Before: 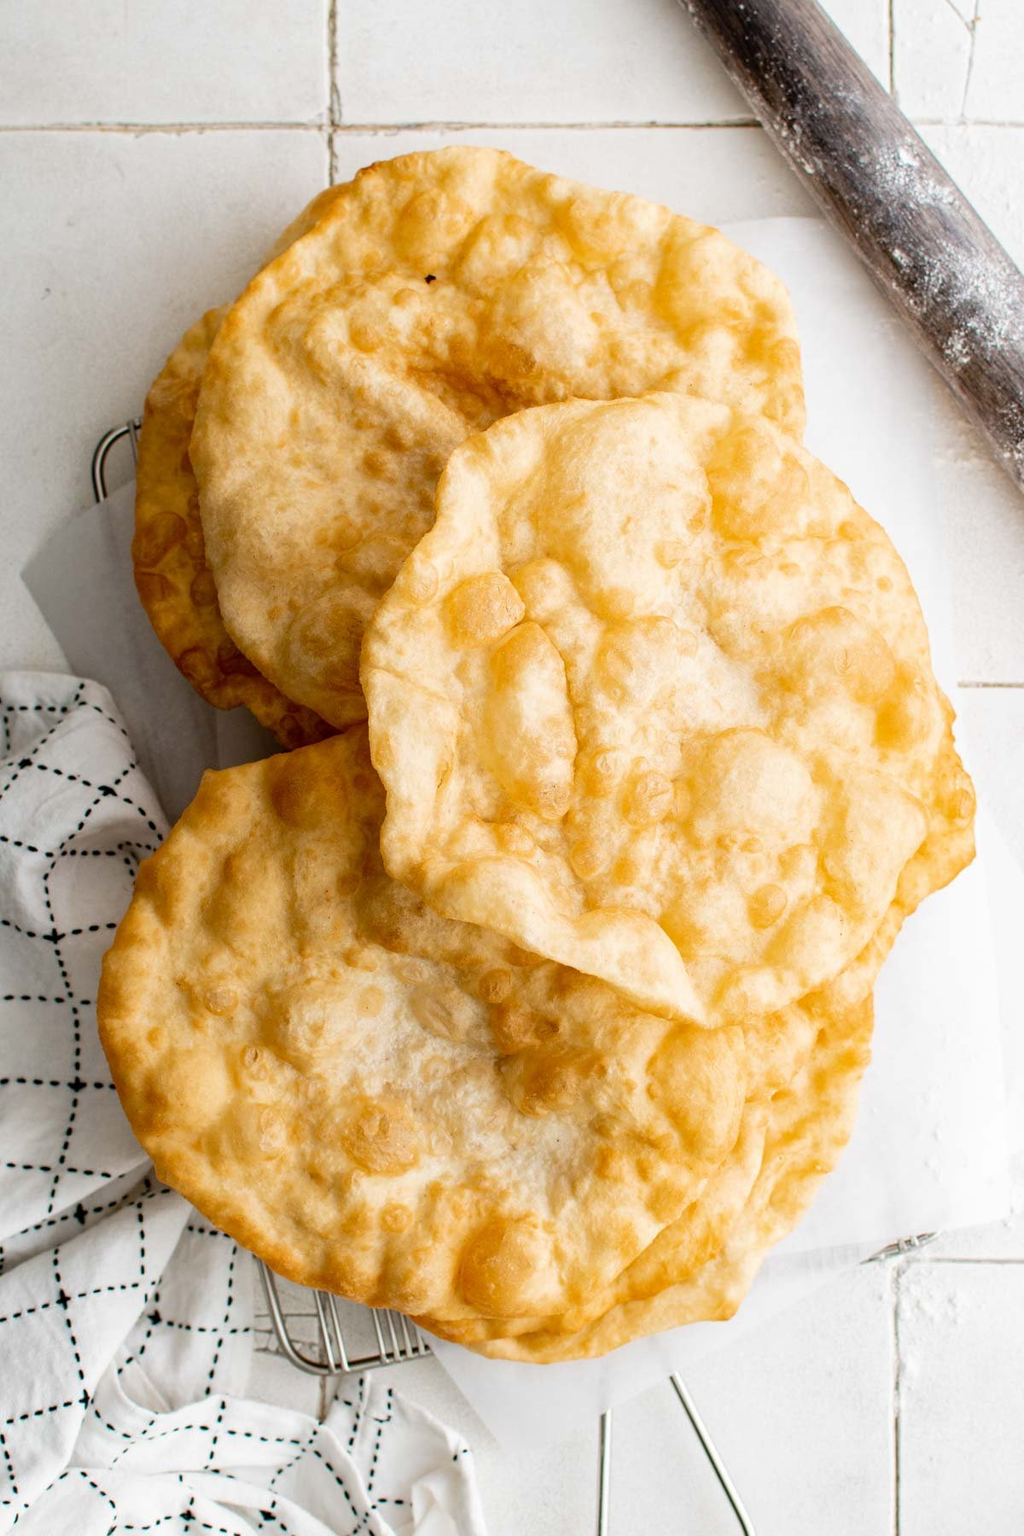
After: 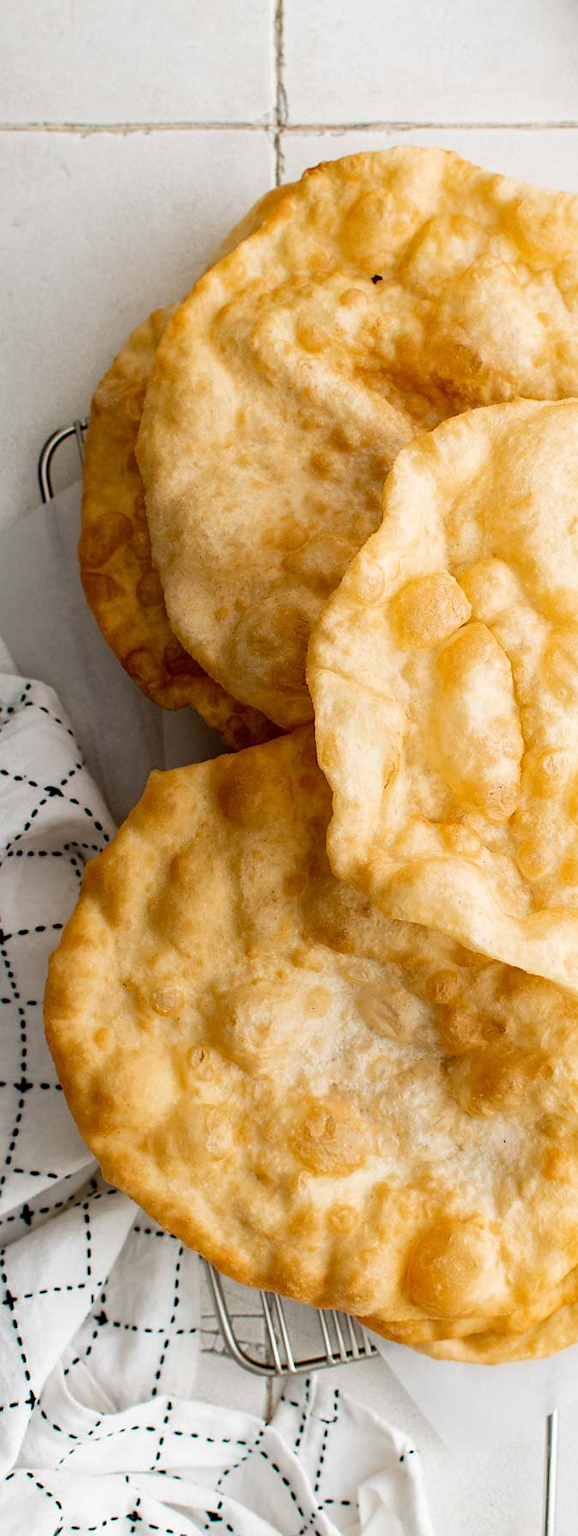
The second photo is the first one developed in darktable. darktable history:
crop: left 5.281%, right 38.166%
sharpen: radius 1.556, amount 0.376, threshold 1.674
